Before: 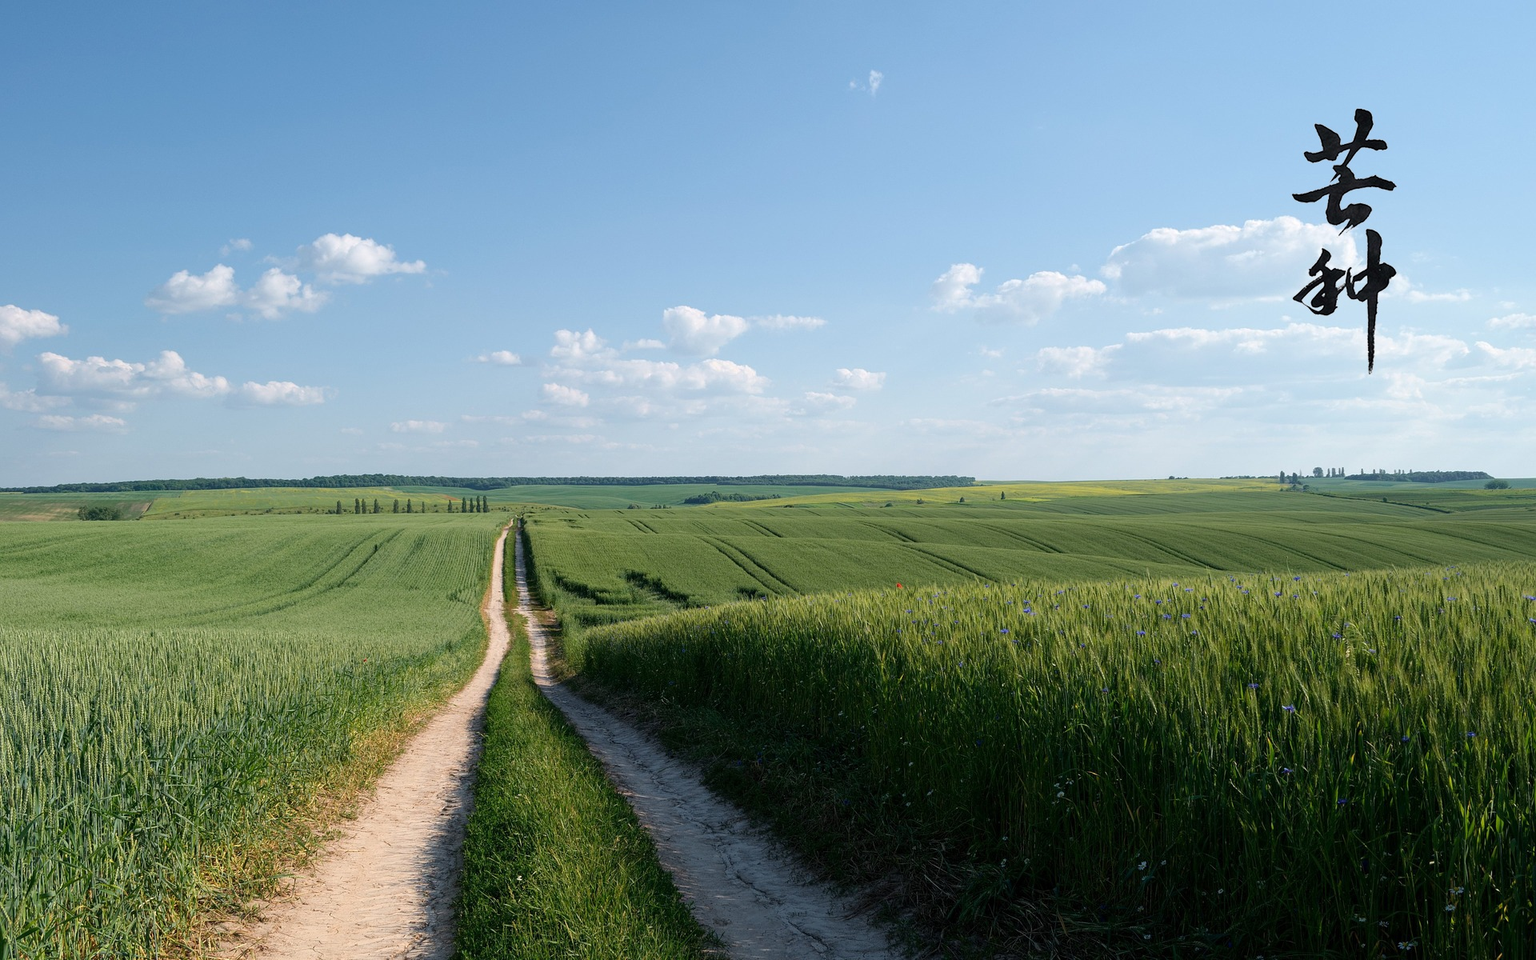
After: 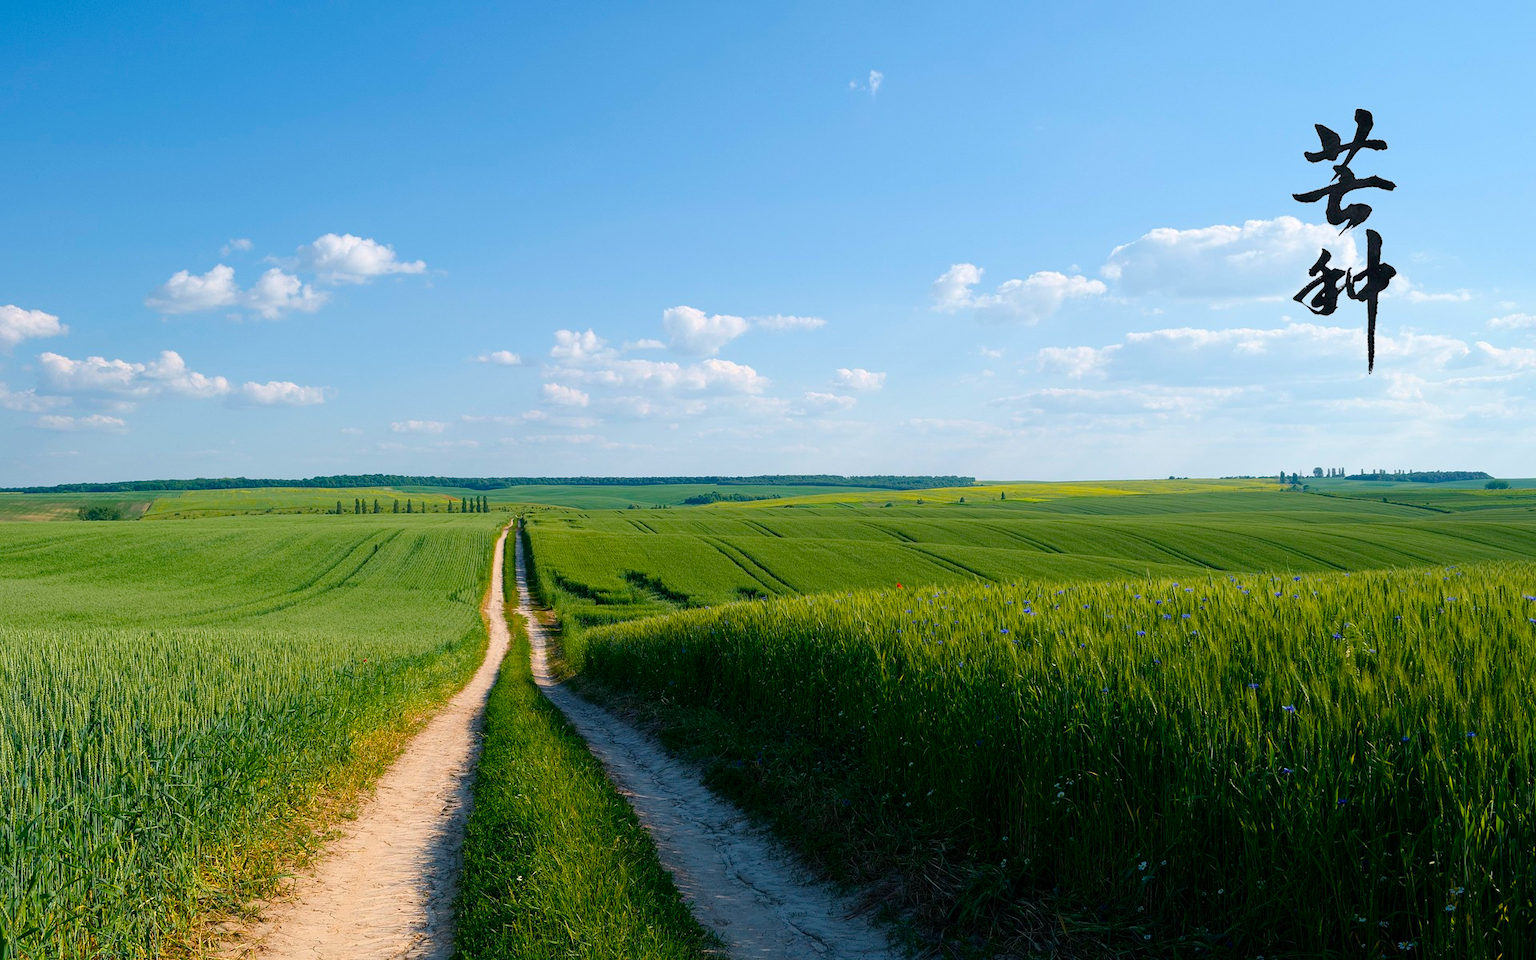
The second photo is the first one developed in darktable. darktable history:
color balance rgb: shadows lift › chroma 2.031%, shadows lift › hue 220.35°, perceptual saturation grading › global saturation 20%, perceptual saturation grading › highlights 2.994%, perceptual saturation grading › shadows 49.816%, global vibrance 25.524%
